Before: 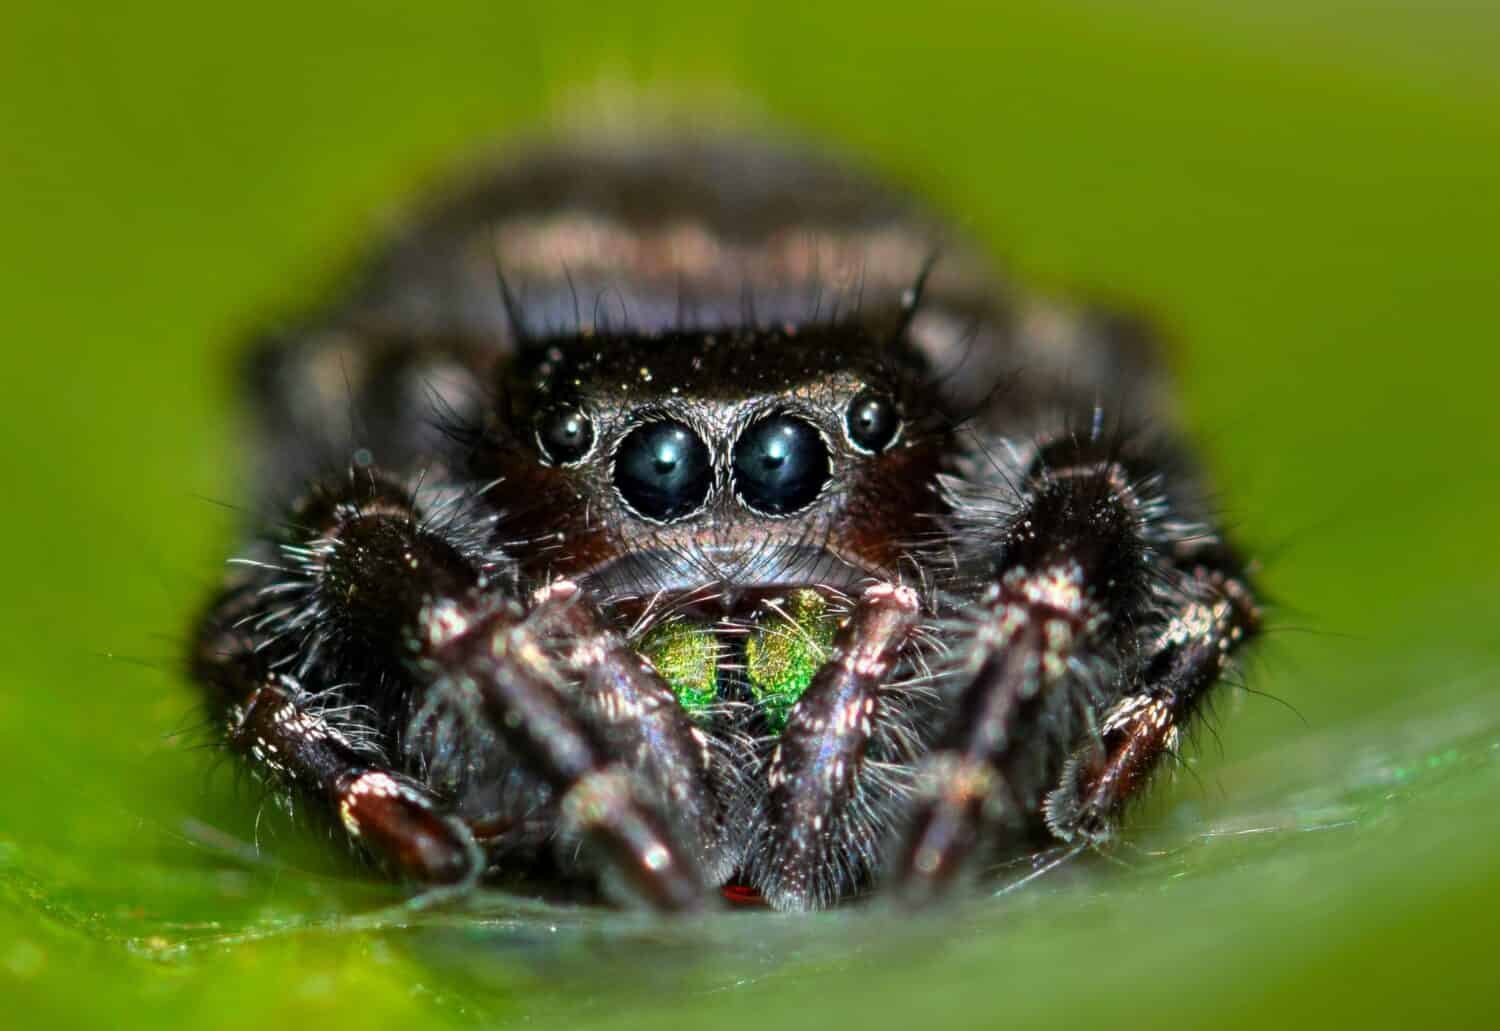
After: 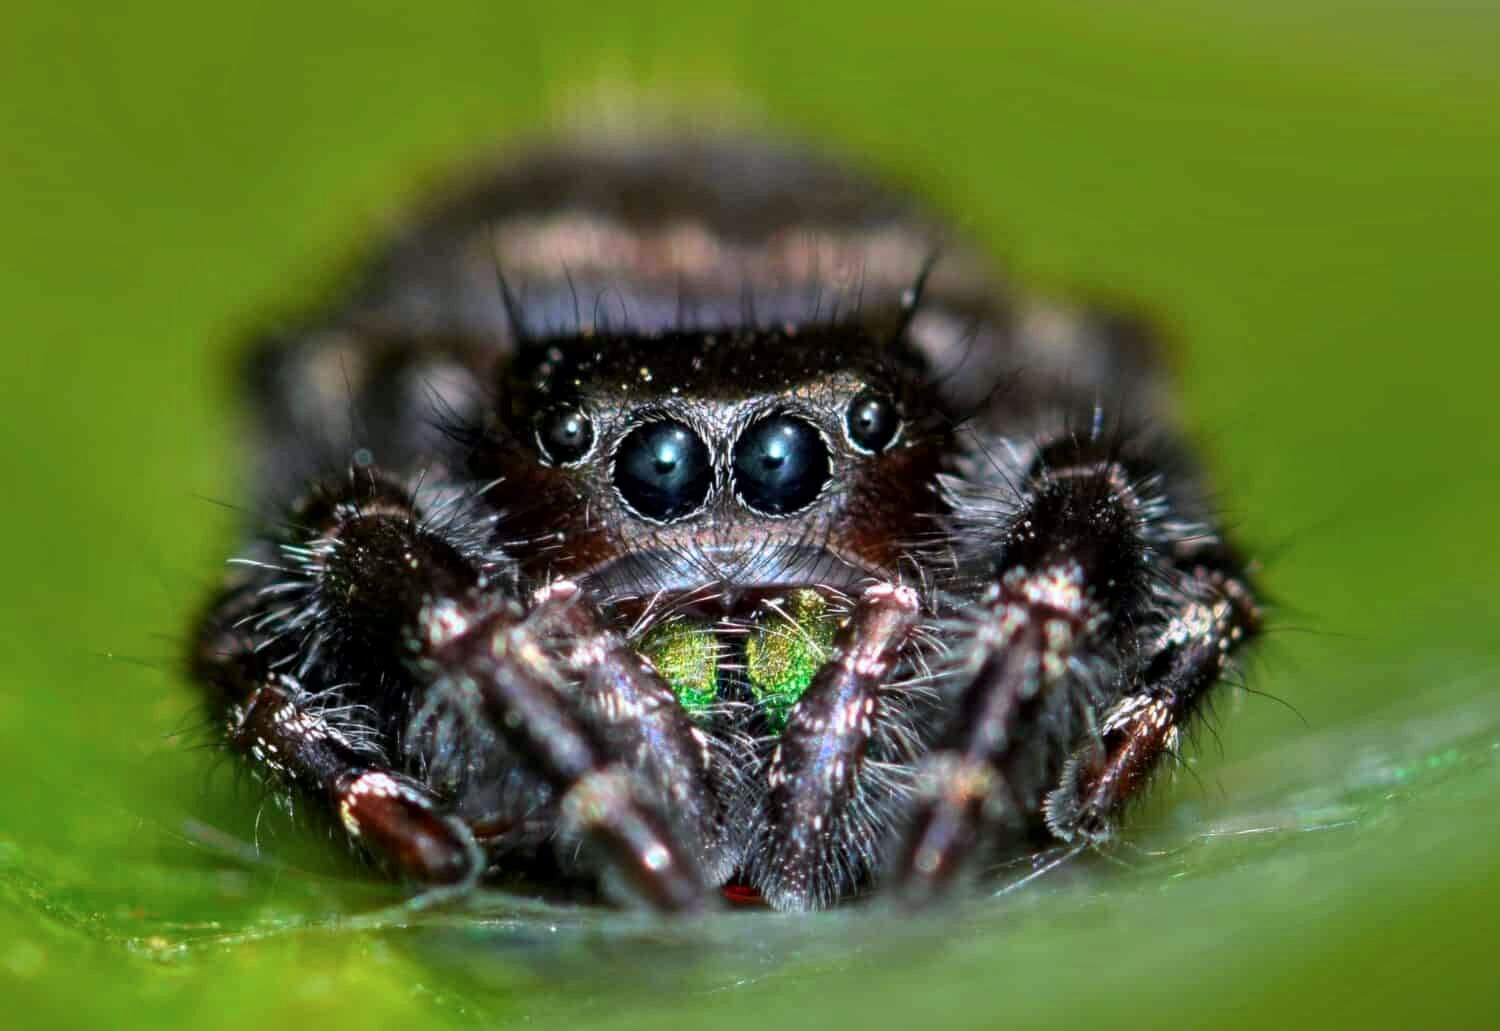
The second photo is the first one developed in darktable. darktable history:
color calibration: illuminant as shot in camera, x 0.358, y 0.373, temperature 4628.91 K
local contrast: mode bilateral grid, contrast 20, coarseness 50, detail 120%, midtone range 0.2
